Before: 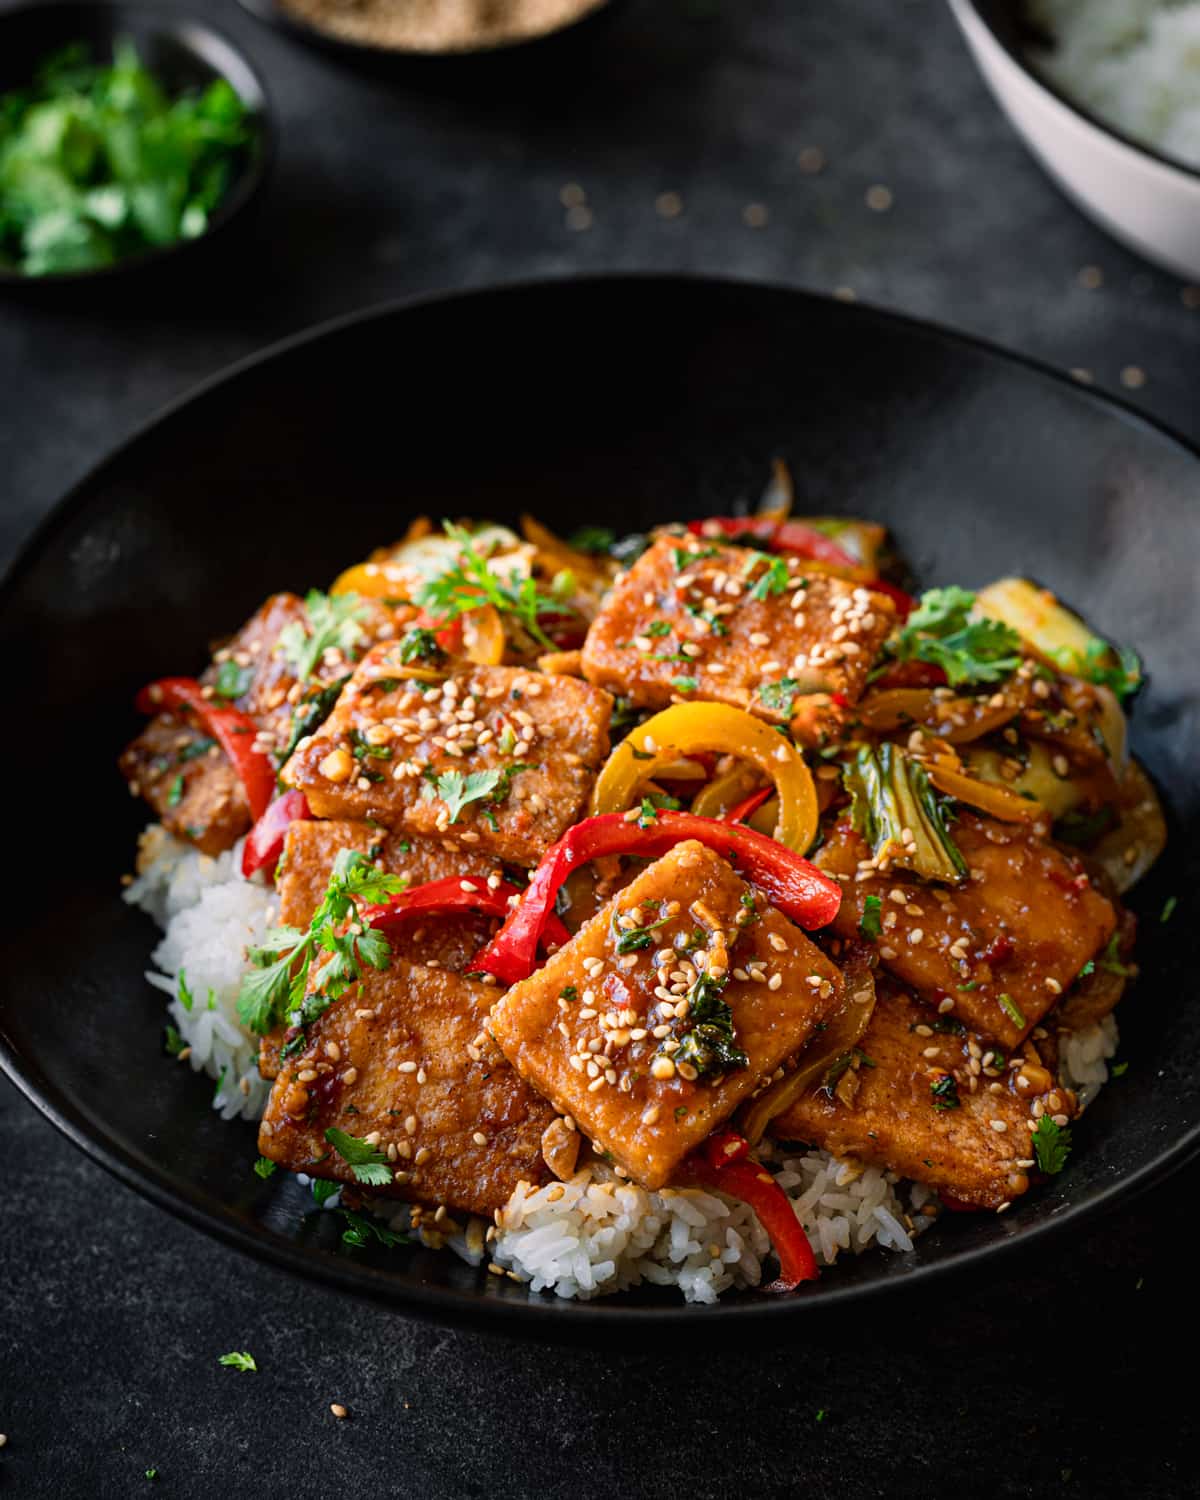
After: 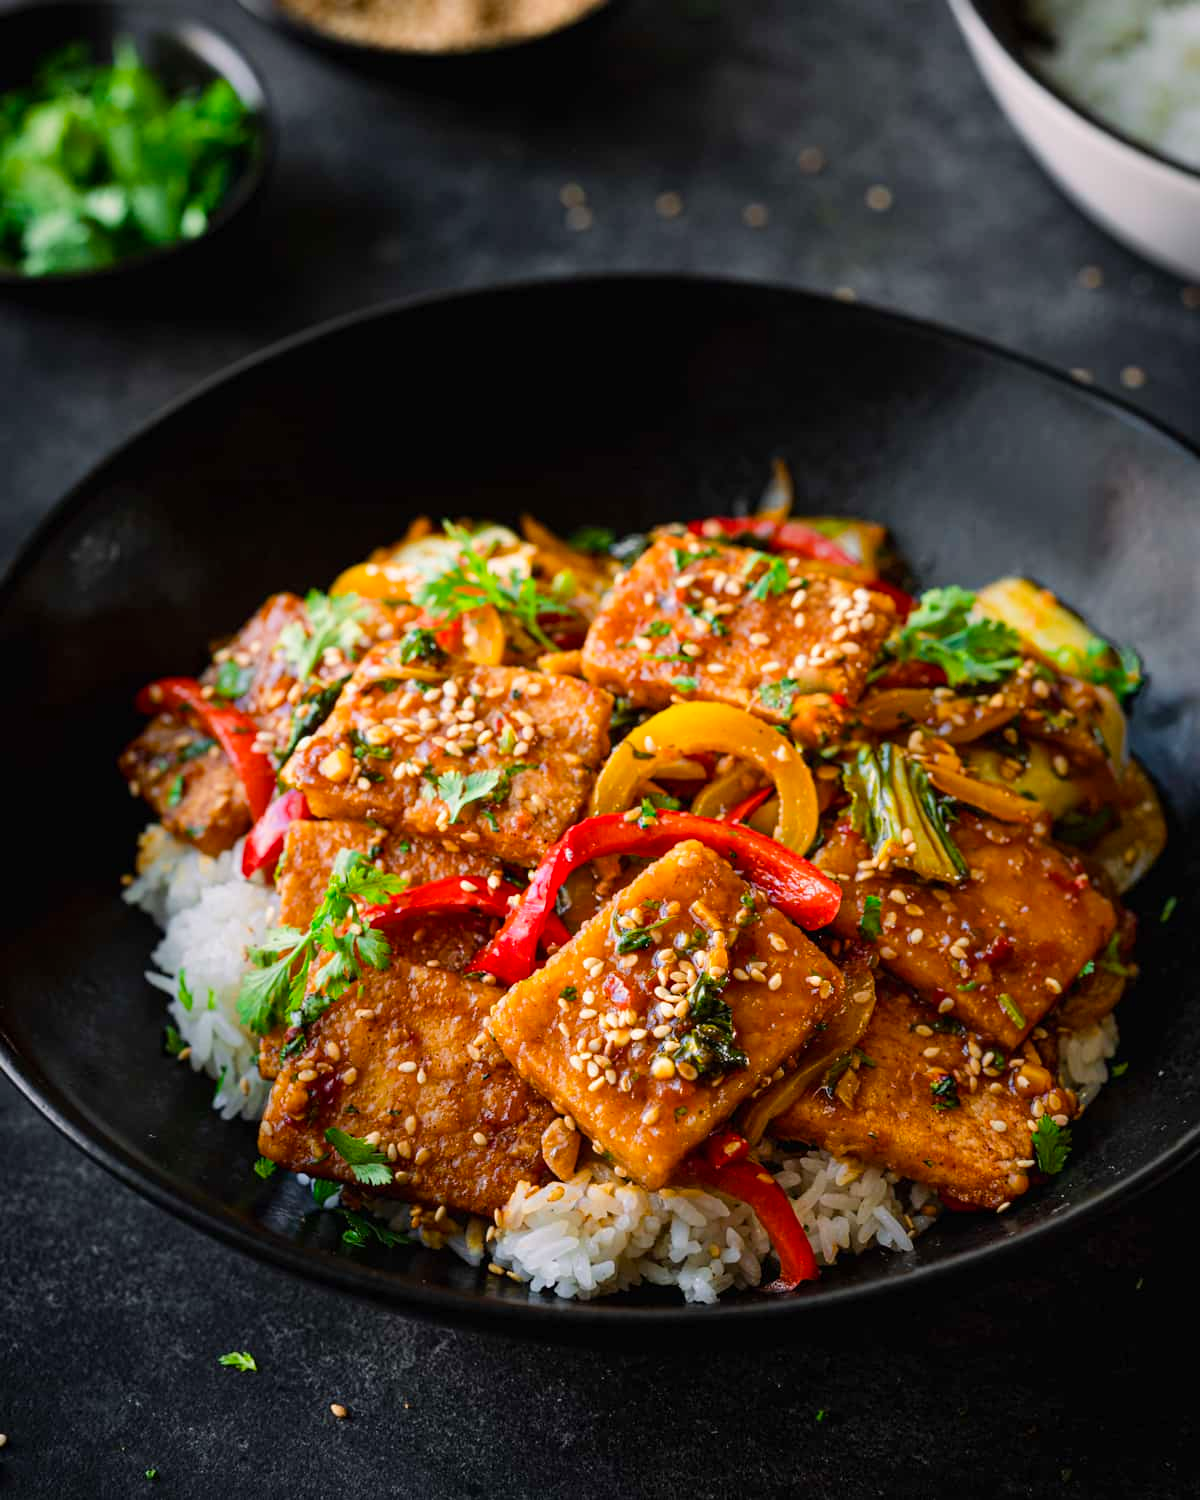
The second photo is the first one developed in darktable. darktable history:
color balance rgb: perceptual saturation grading › global saturation 16.422%, perceptual brilliance grading › mid-tones 10.451%, perceptual brilliance grading › shadows 14.271%
